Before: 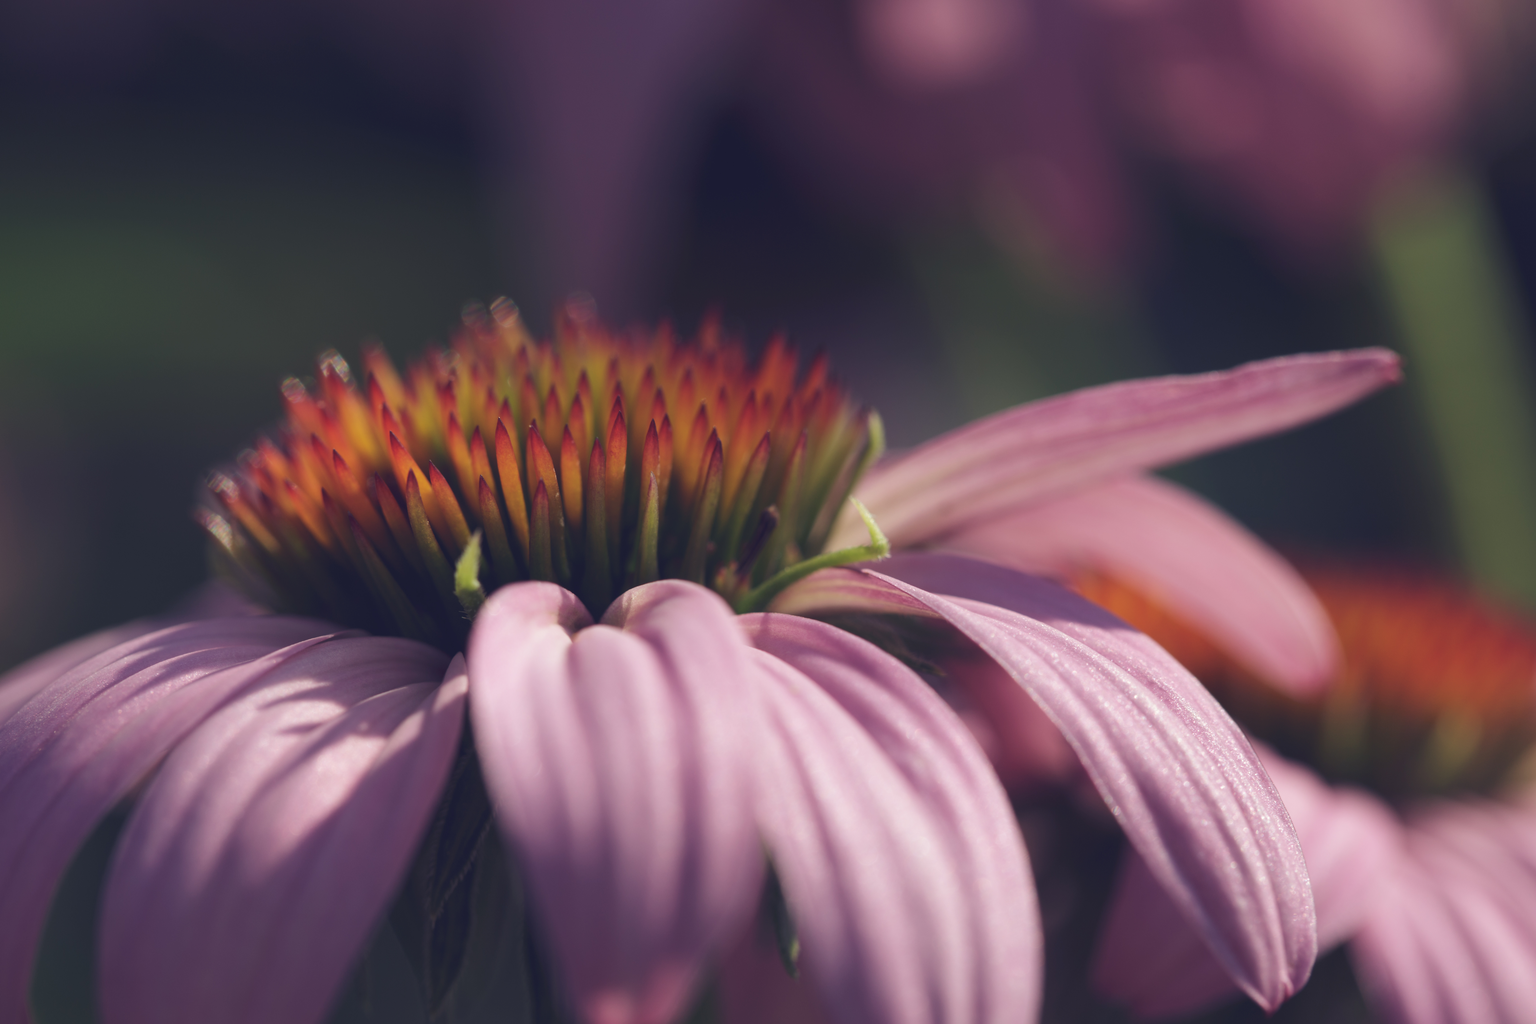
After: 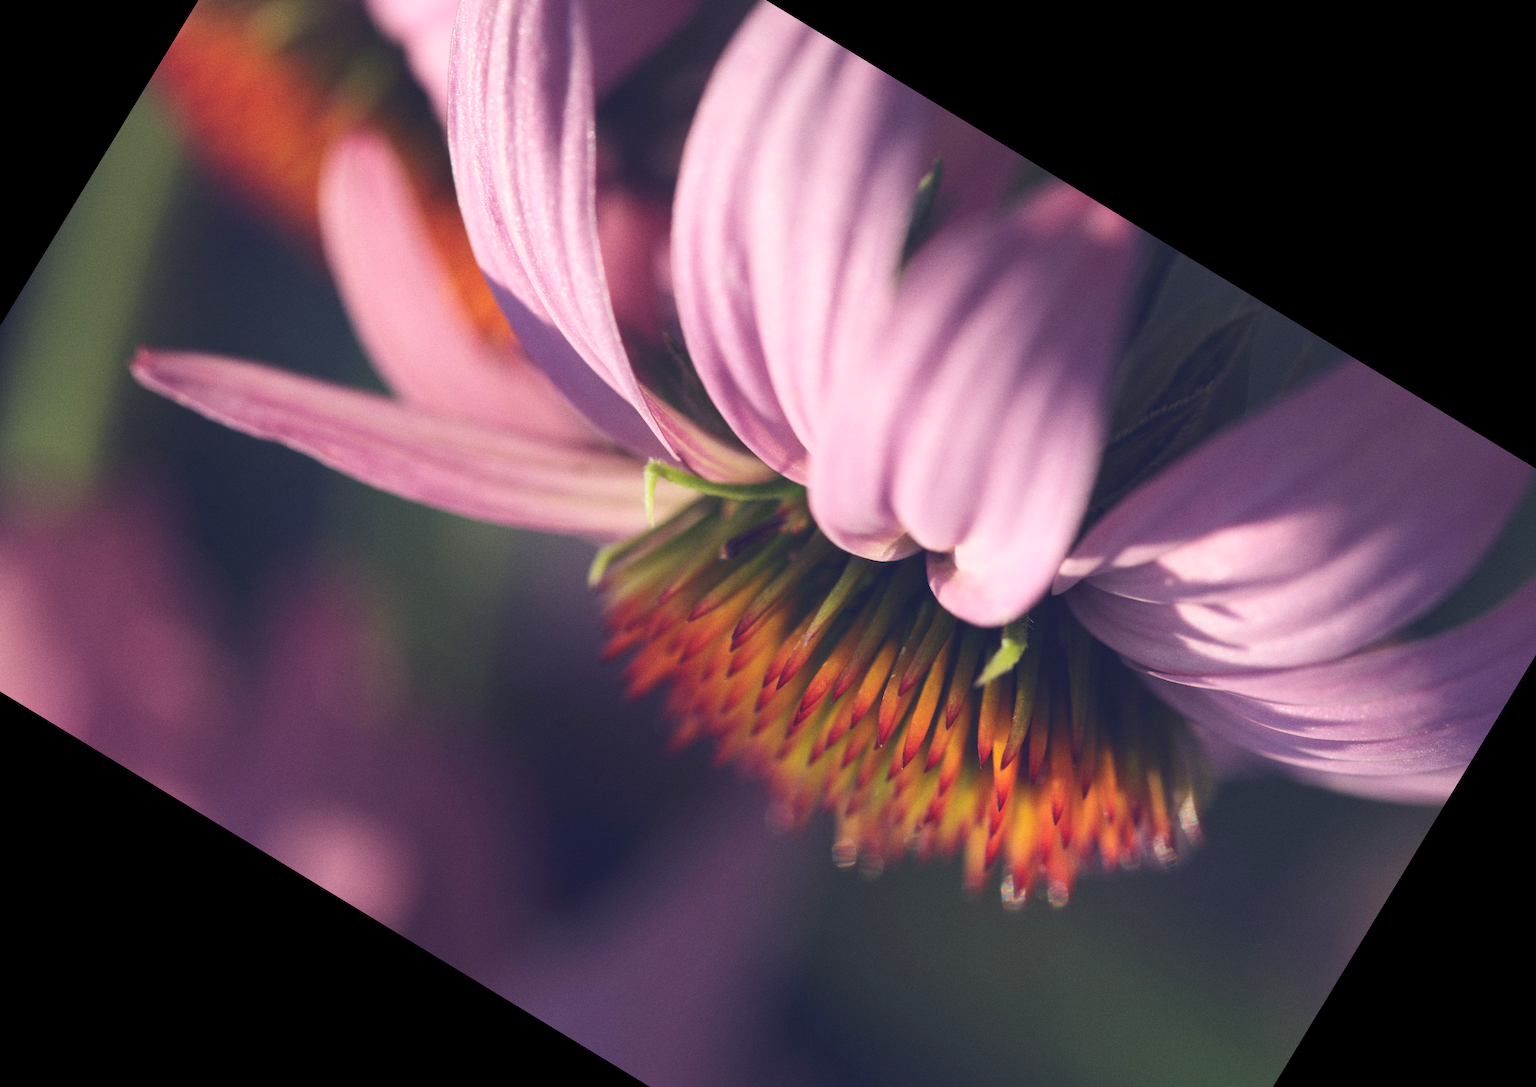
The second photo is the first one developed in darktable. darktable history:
crop and rotate: angle 148.68°, left 9.111%, top 15.603%, right 4.588%, bottom 17.041%
contrast brightness saturation: contrast 0.2, brightness 0.16, saturation 0.22
grain: coarseness 0.09 ISO
